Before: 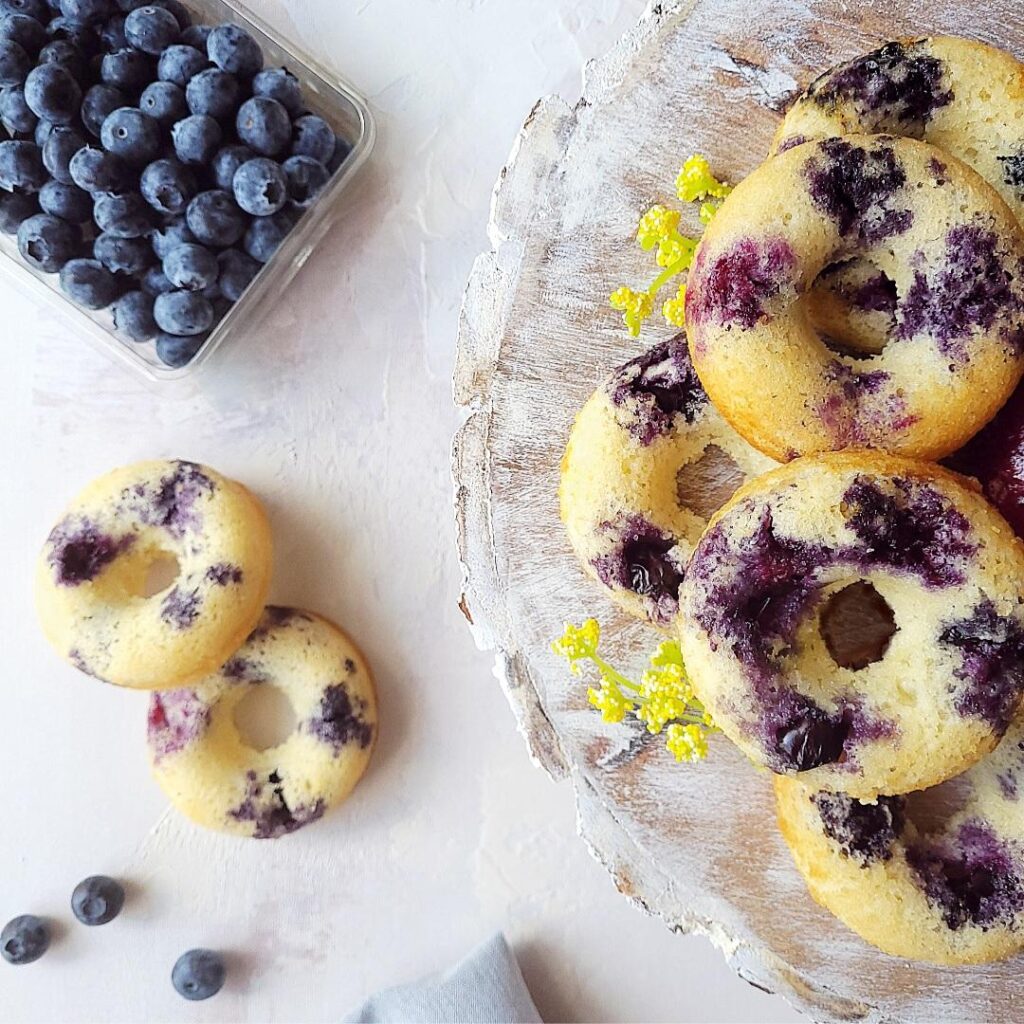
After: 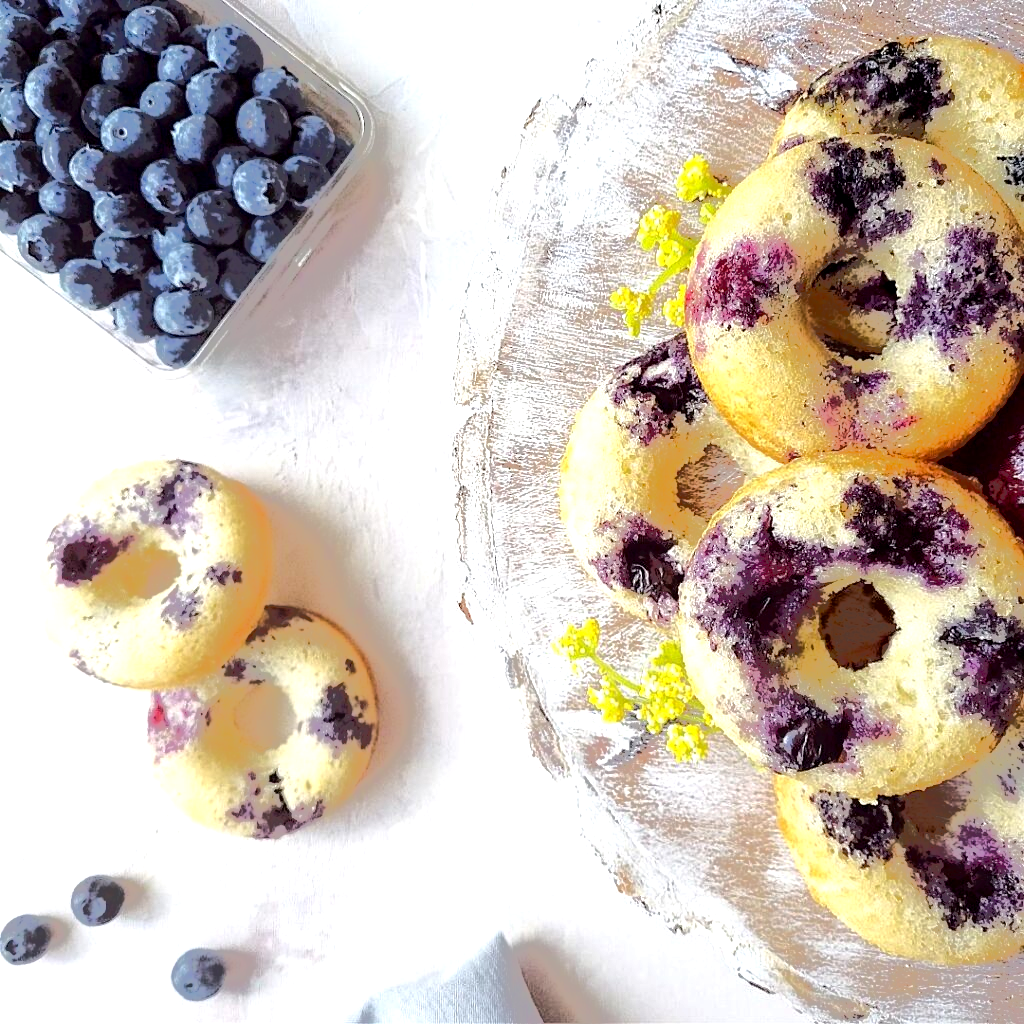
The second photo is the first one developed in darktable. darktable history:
tone equalizer: -7 EV -0.66 EV, -6 EV 0.995 EV, -5 EV -0.43 EV, -4 EV 0.416 EV, -3 EV 0.424 EV, -2 EV 0.133 EV, -1 EV -0.127 EV, +0 EV -0.398 EV, edges refinement/feathering 500, mask exposure compensation -1.57 EV, preserve details no
exposure: black level correction 0.004, exposure 0.421 EV, compensate highlight preservation false
